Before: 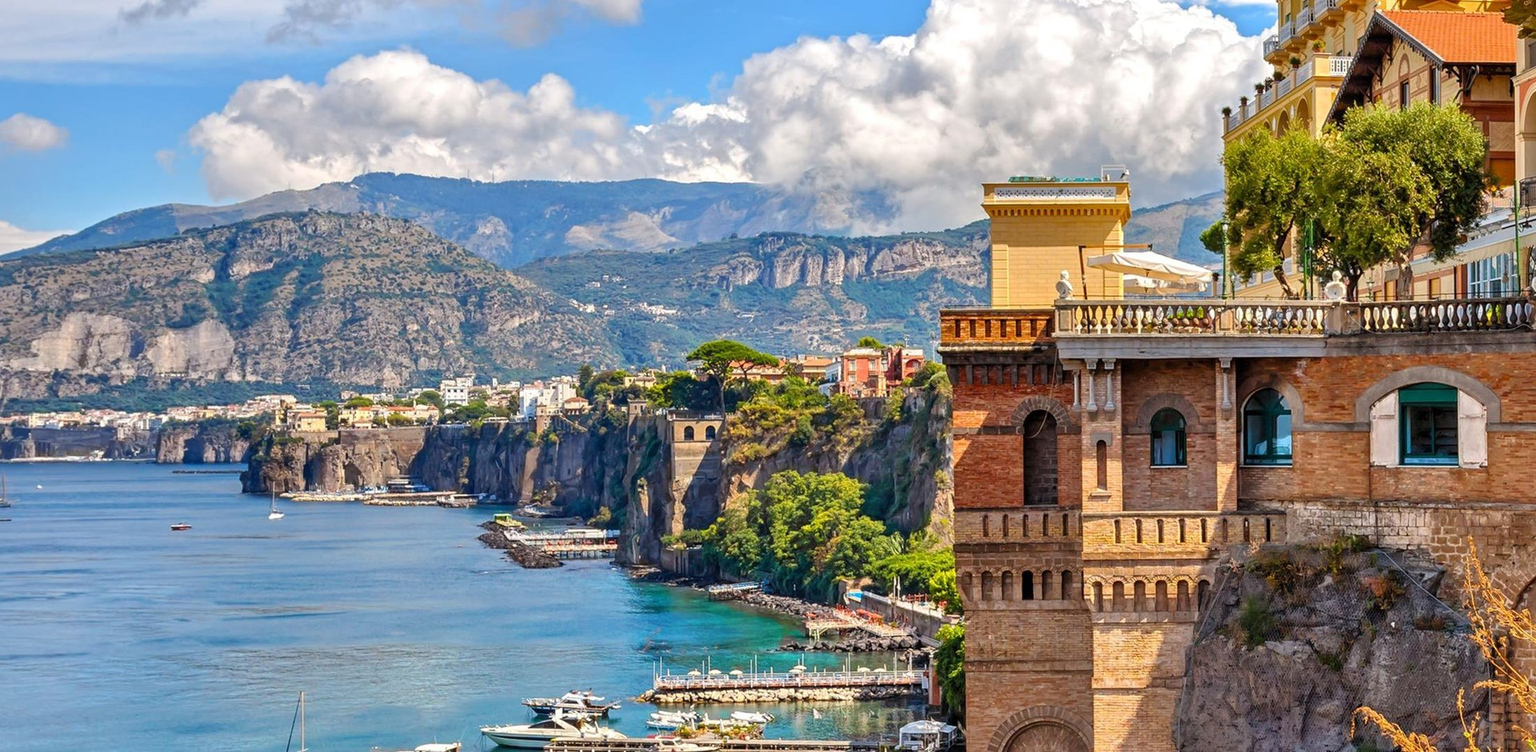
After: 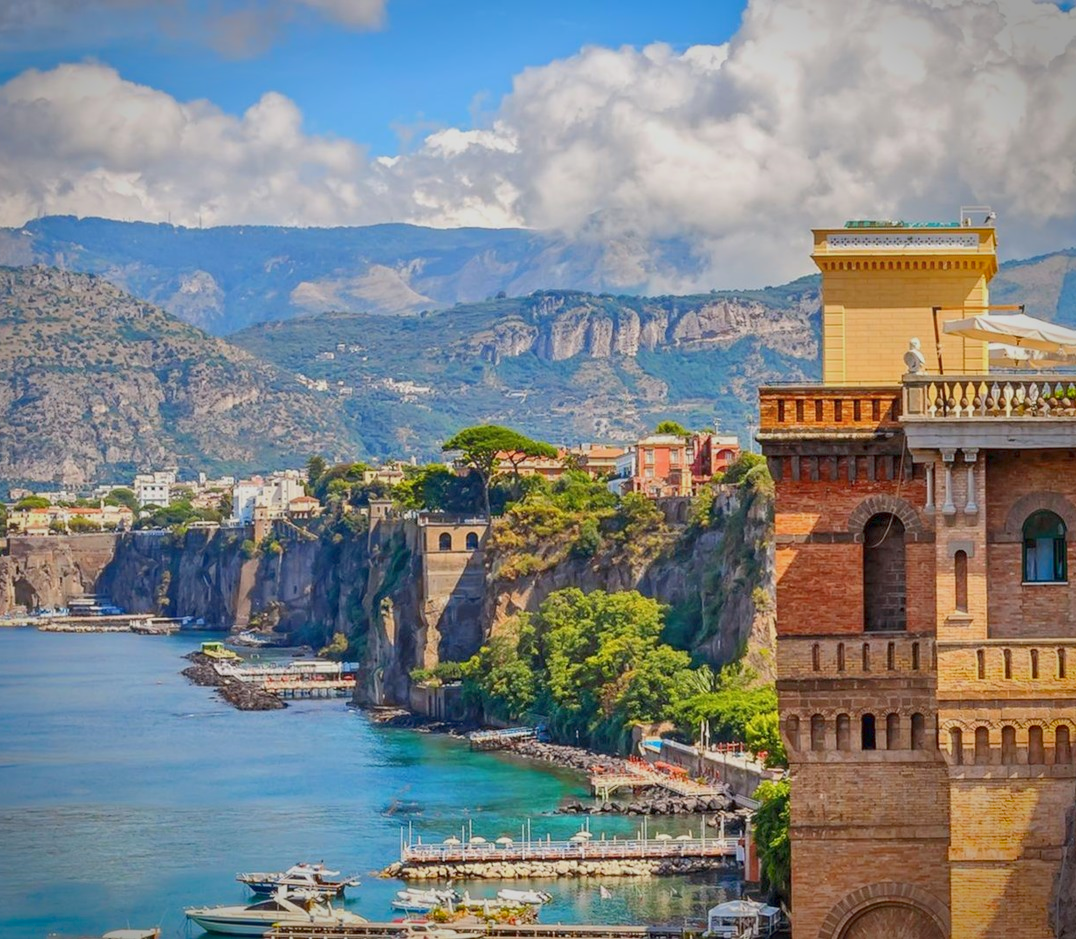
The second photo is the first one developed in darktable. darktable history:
tone equalizer: -8 EV -0.417 EV, -7 EV -0.389 EV, -6 EV -0.333 EV, -5 EV -0.222 EV, -3 EV 0.222 EV, -2 EV 0.333 EV, -1 EV 0.389 EV, +0 EV 0.417 EV, edges refinement/feathering 500, mask exposure compensation -1.57 EV, preserve details no
color balance rgb: contrast -30%
crop: left 21.674%, right 22.086%
vignetting: fall-off start 88.53%, fall-off radius 44.2%, saturation 0.376, width/height ratio 1.161
